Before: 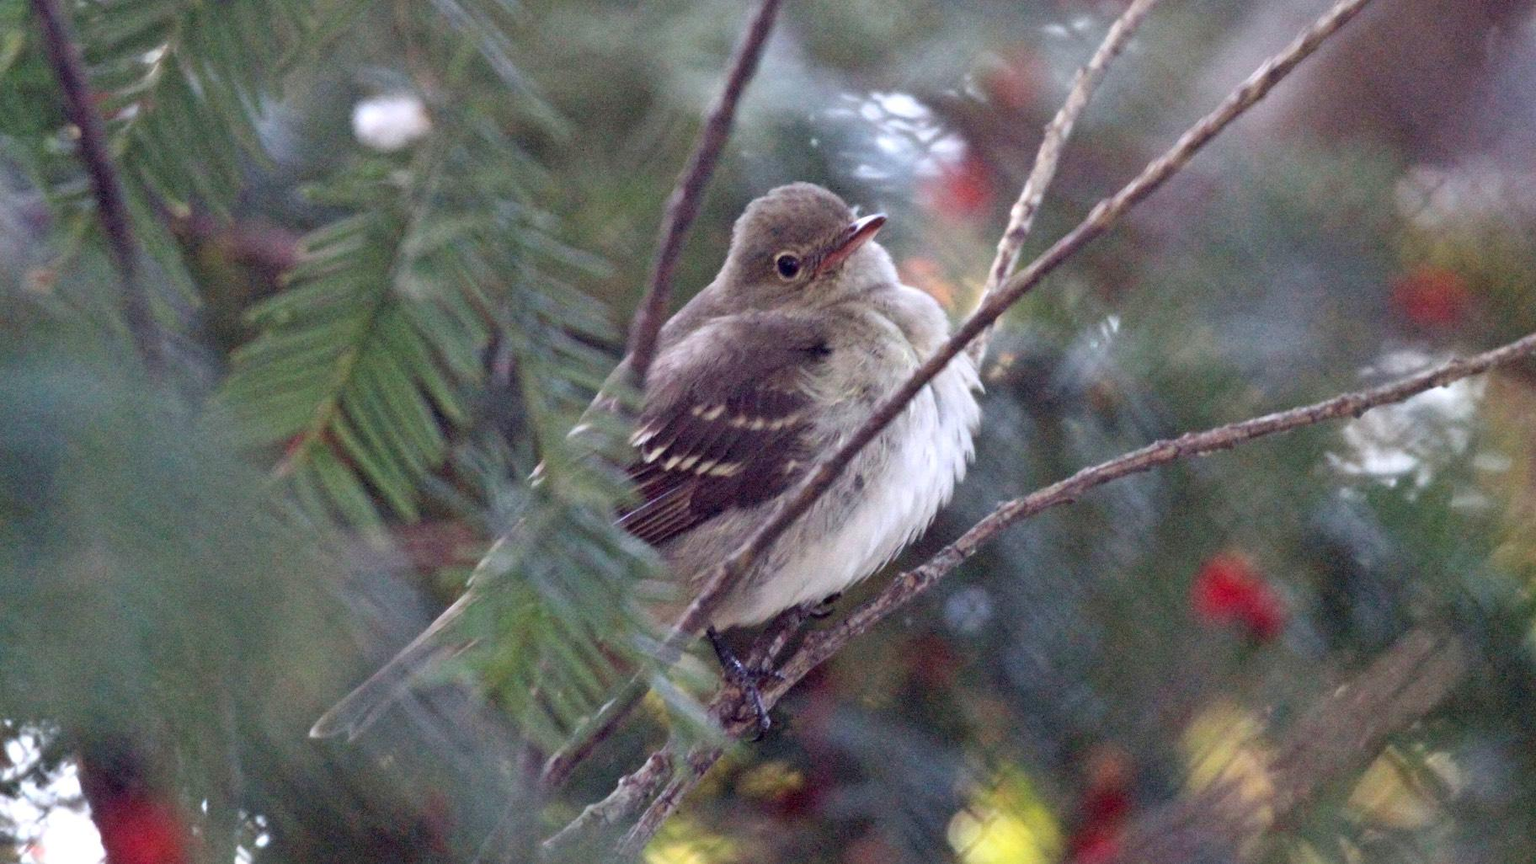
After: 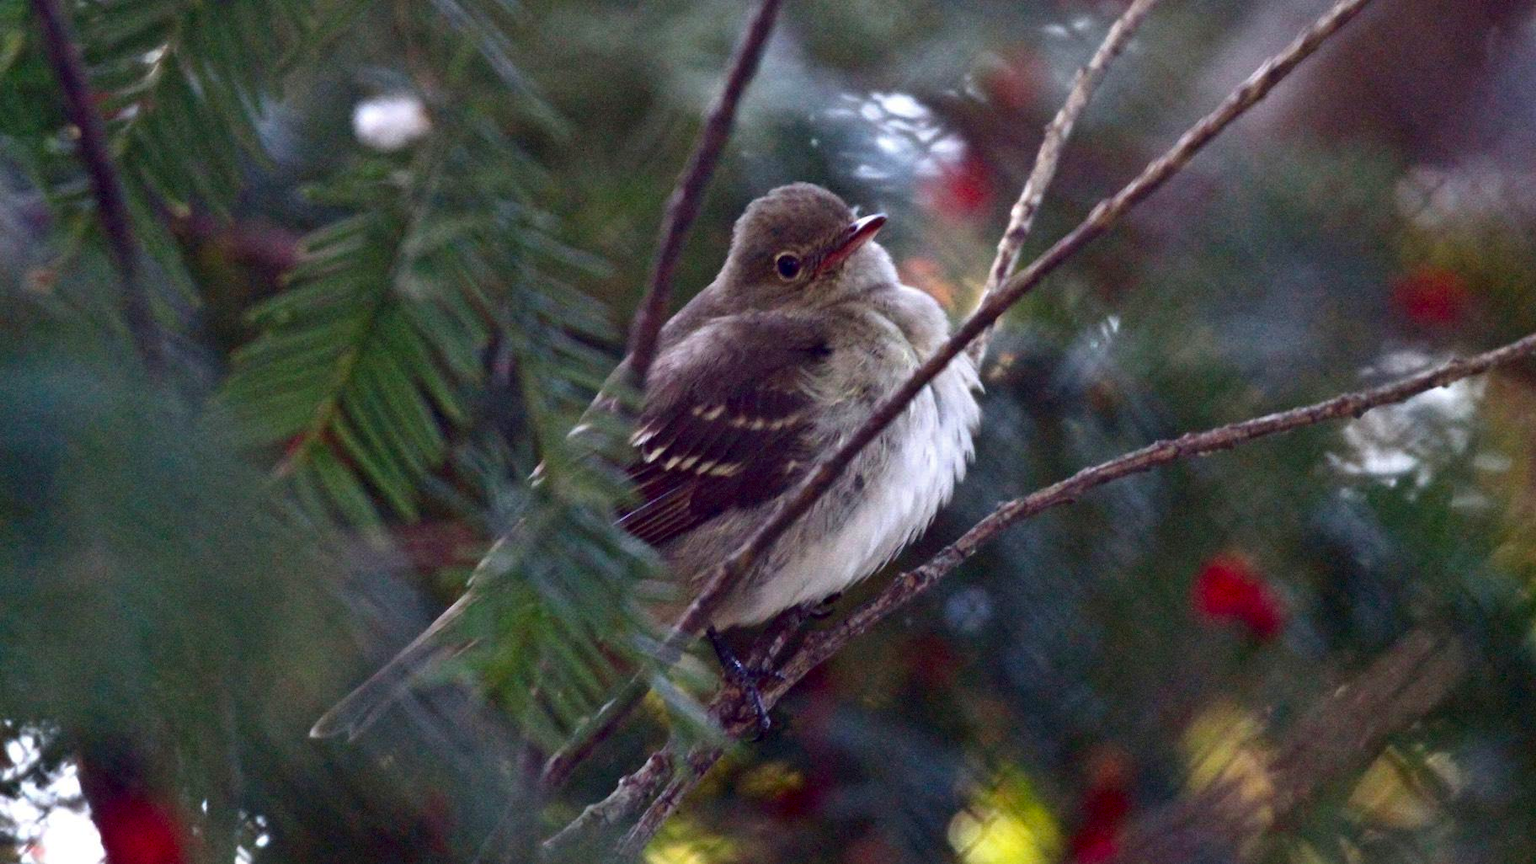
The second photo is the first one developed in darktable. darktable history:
contrast brightness saturation: brightness -0.253, saturation 0.2
